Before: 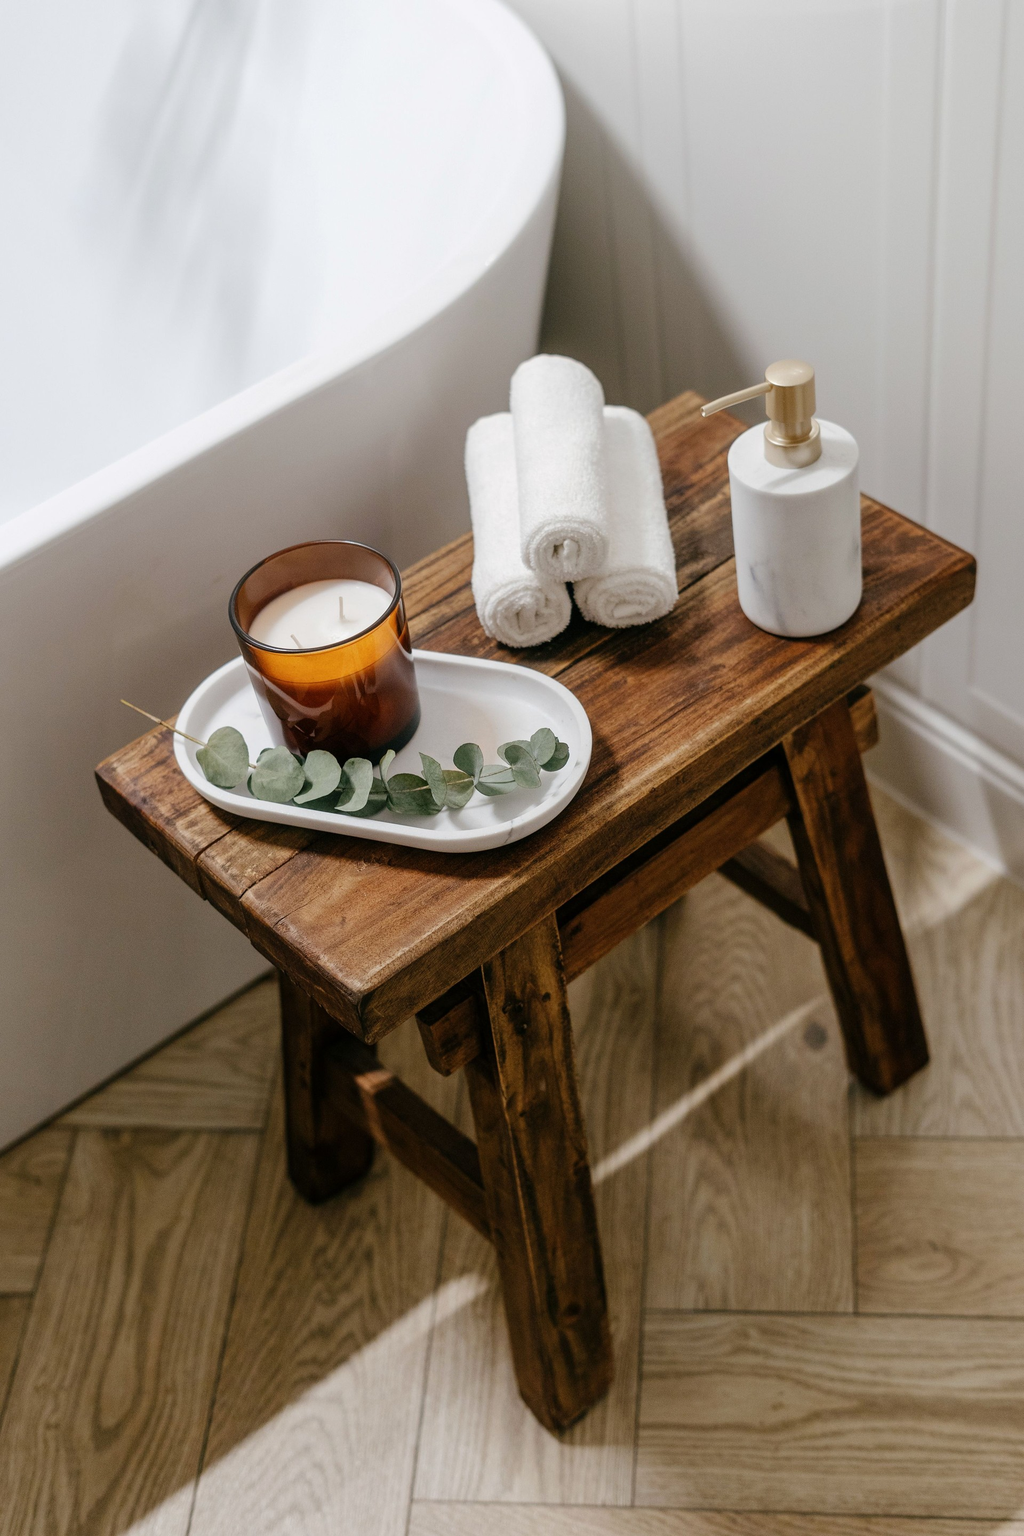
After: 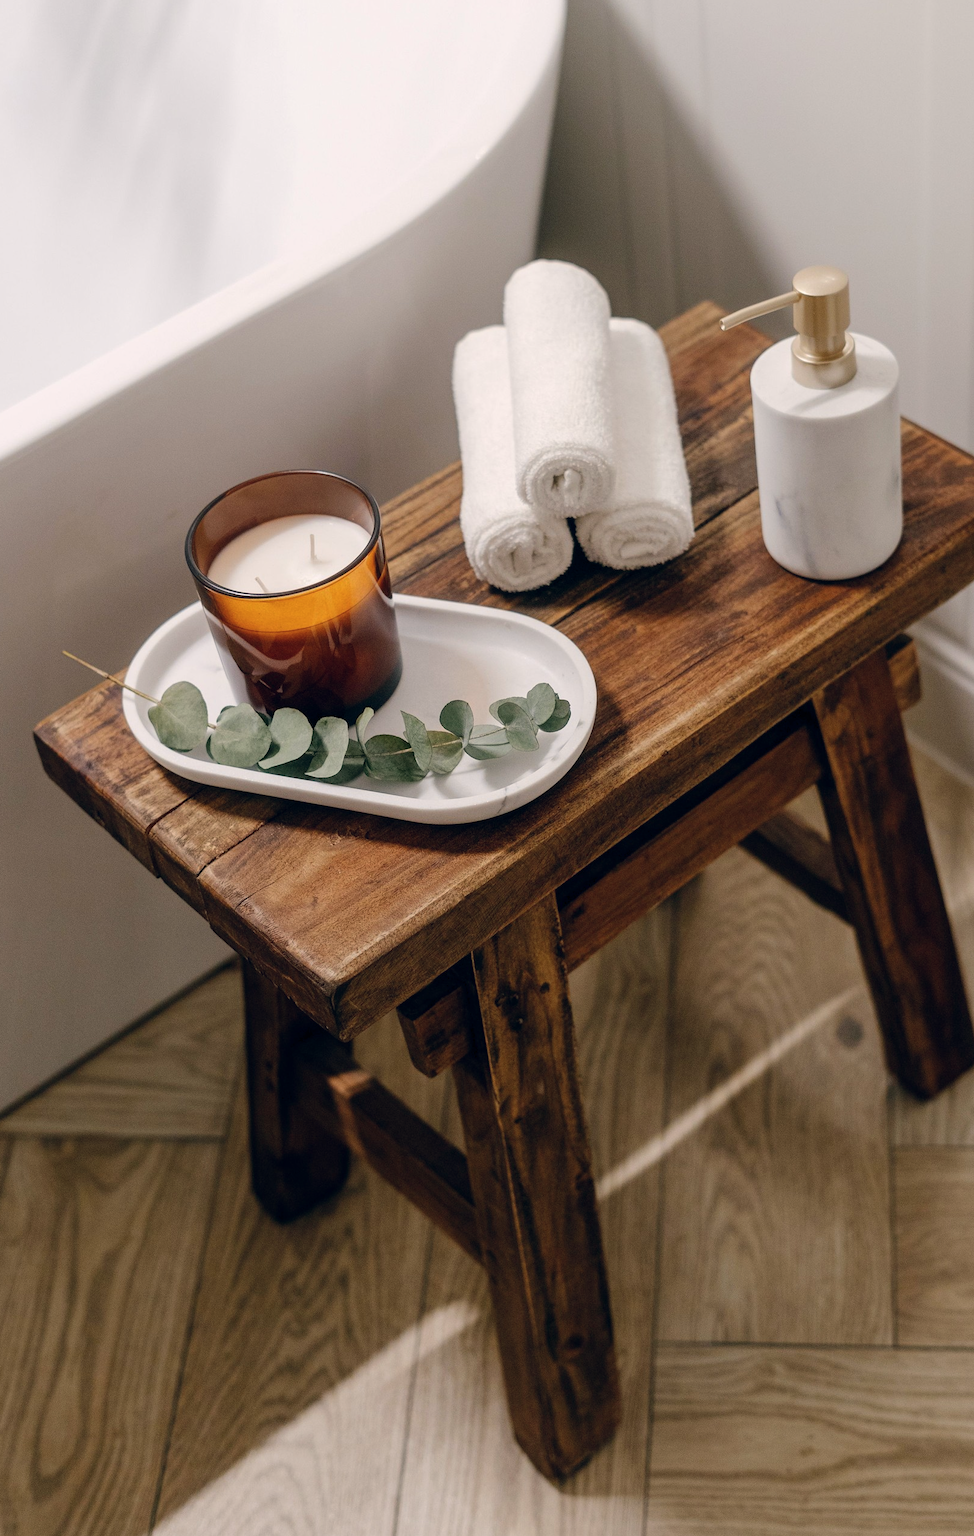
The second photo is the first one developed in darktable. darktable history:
crop: left 6.446%, top 8.188%, right 9.538%, bottom 3.548%
color balance rgb: shadows lift › hue 87.51°, highlights gain › chroma 1.62%, highlights gain › hue 55.1°, global offset › chroma 0.06%, global offset › hue 253.66°, linear chroma grading › global chroma 0.5%
